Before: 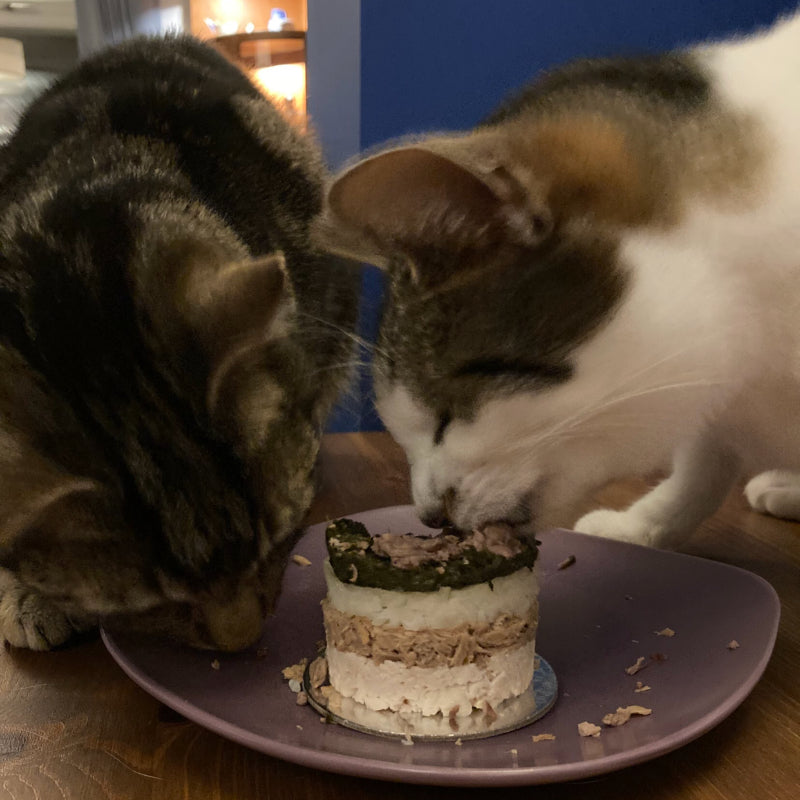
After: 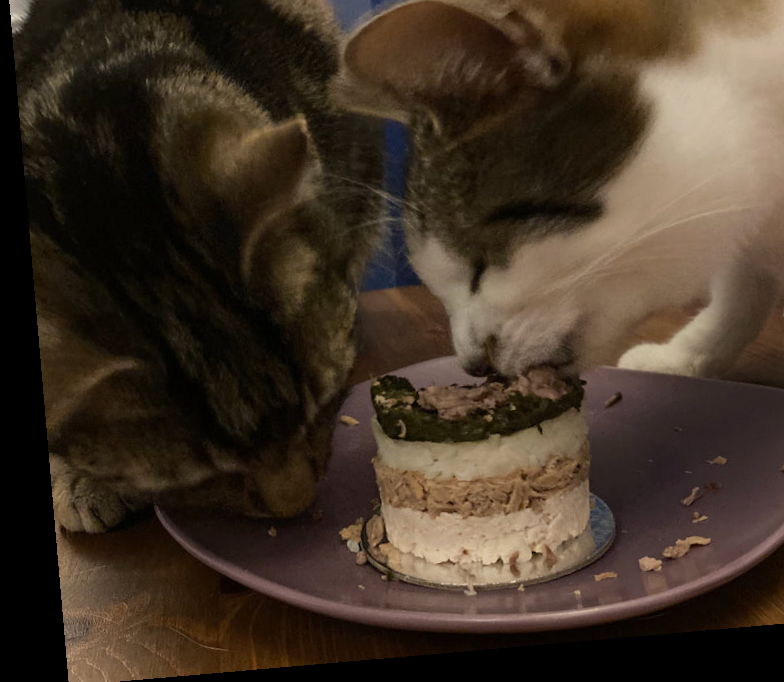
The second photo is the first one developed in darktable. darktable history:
rotate and perspective: rotation -4.98°, automatic cropping off
crop: top 20.916%, right 9.437%, bottom 0.316%
